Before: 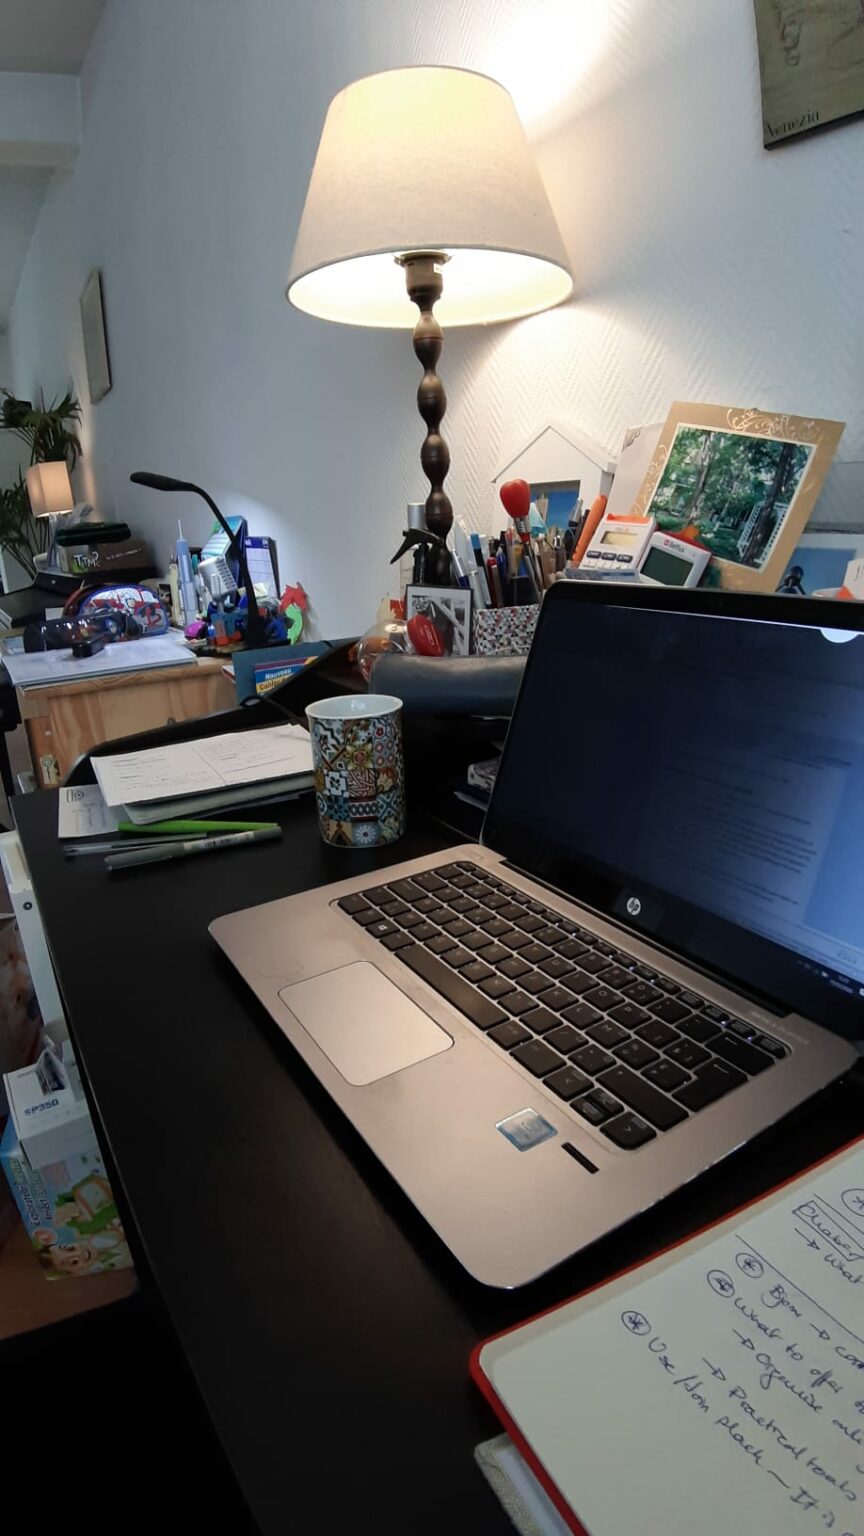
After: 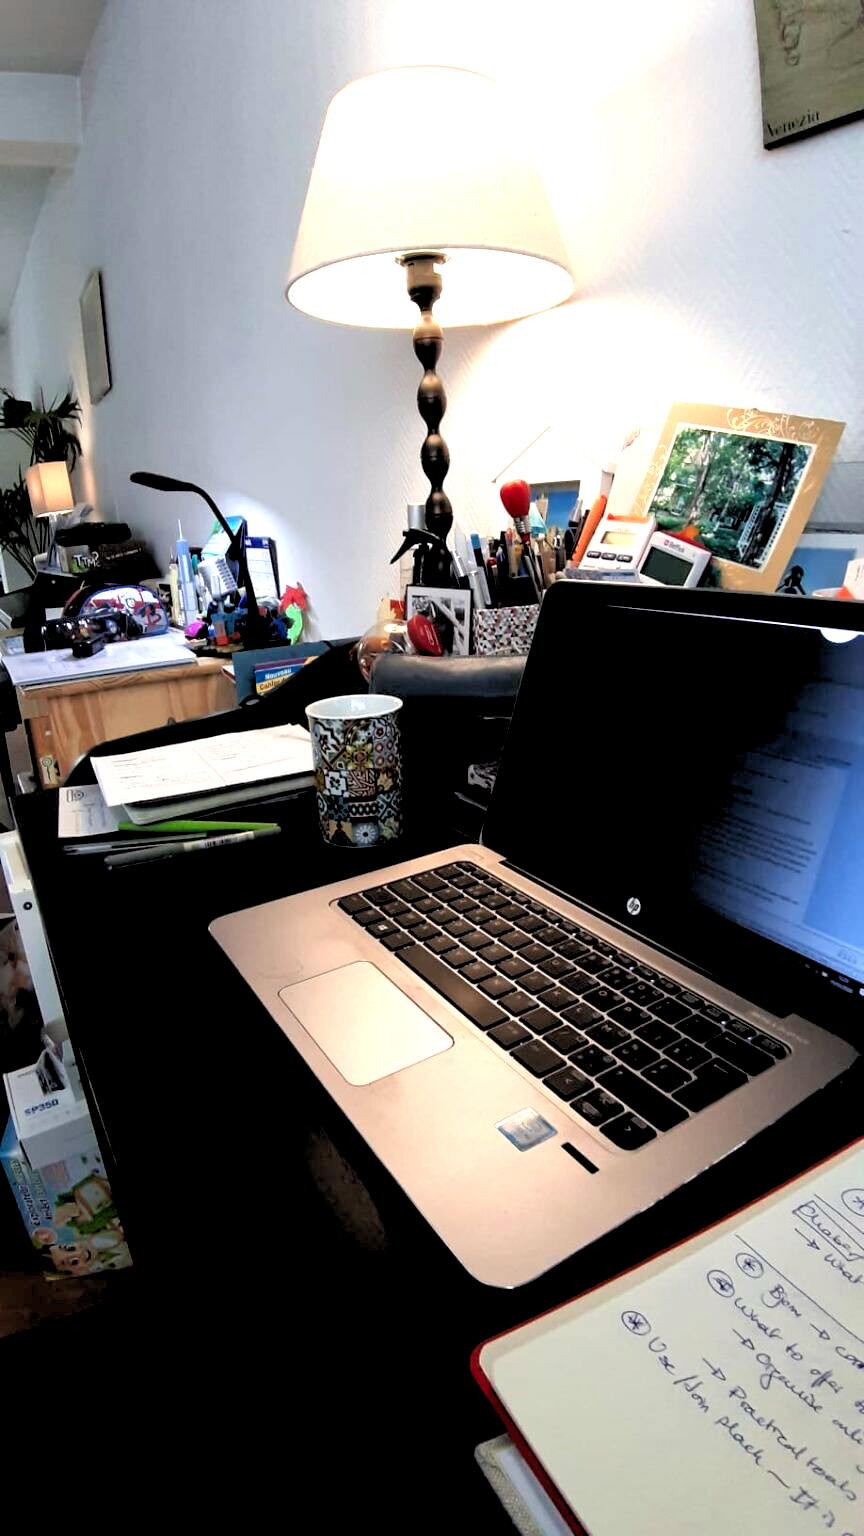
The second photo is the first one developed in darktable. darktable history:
color correction: highlights a* 3.22, highlights b* 1.93, saturation 1.19
exposure: black level correction -0.001, exposure 0.9 EV, compensate exposure bias true, compensate highlight preservation false
rgb levels: levels [[0.034, 0.472, 0.904], [0, 0.5, 1], [0, 0.5, 1]]
